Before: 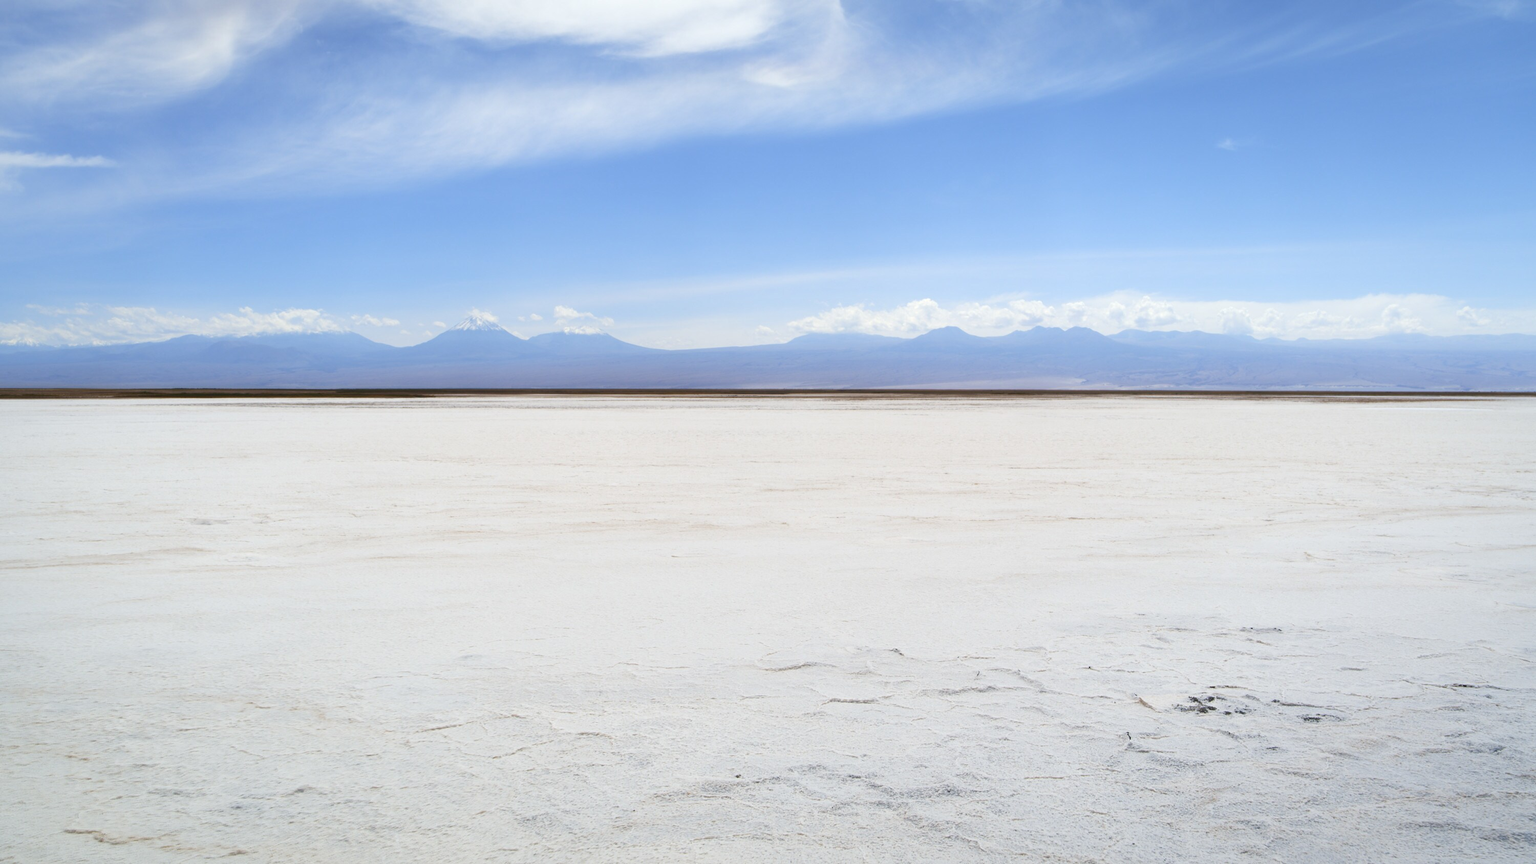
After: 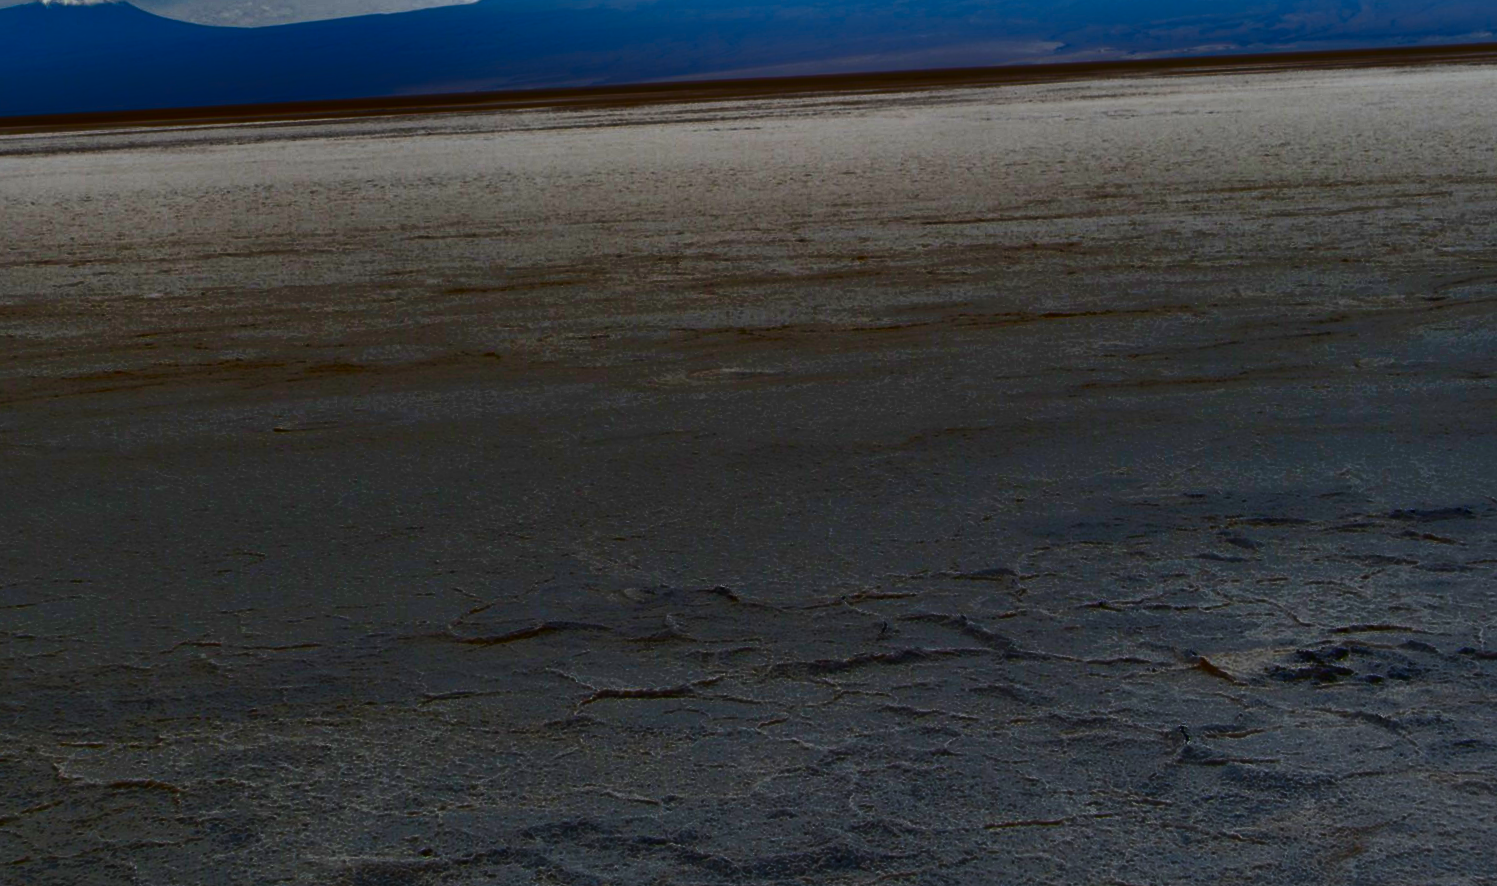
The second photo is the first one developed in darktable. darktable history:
crop: left 34.479%, top 38.822%, right 13.718%, bottom 5.172%
rotate and perspective: rotation -3°, crop left 0.031, crop right 0.968, crop top 0.07, crop bottom 0.93
shadows and highlights: radius 123.98, shadows 100, white point adjustment -3, highlights -100, highlights color adjustment 89.84%, soften with gaussian
